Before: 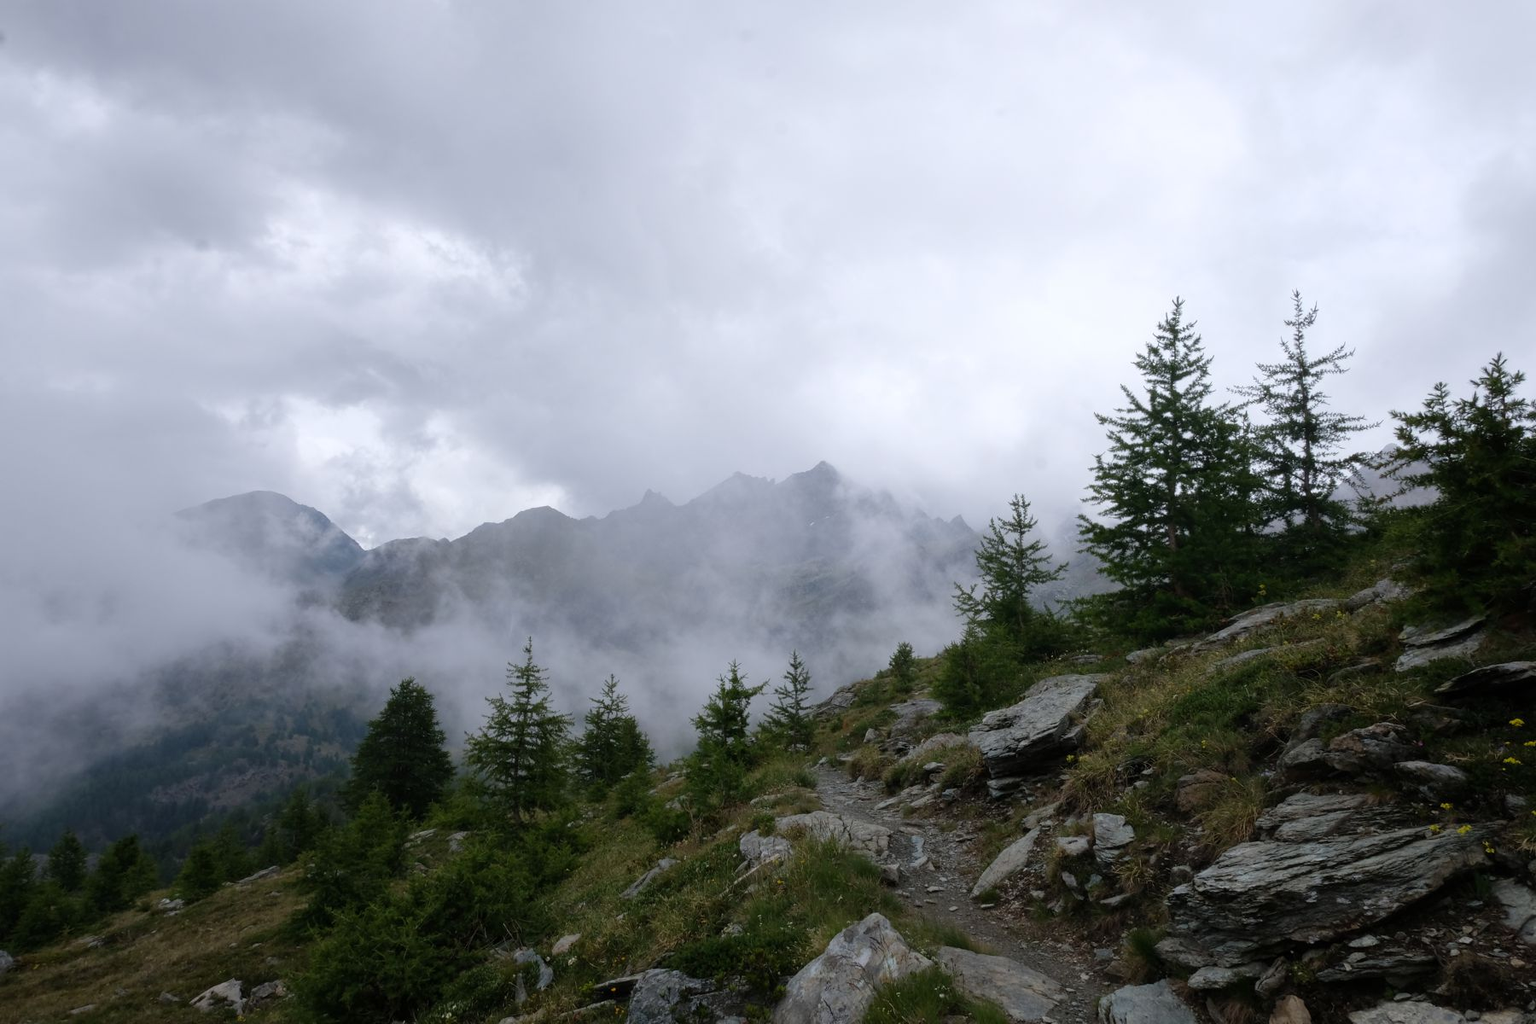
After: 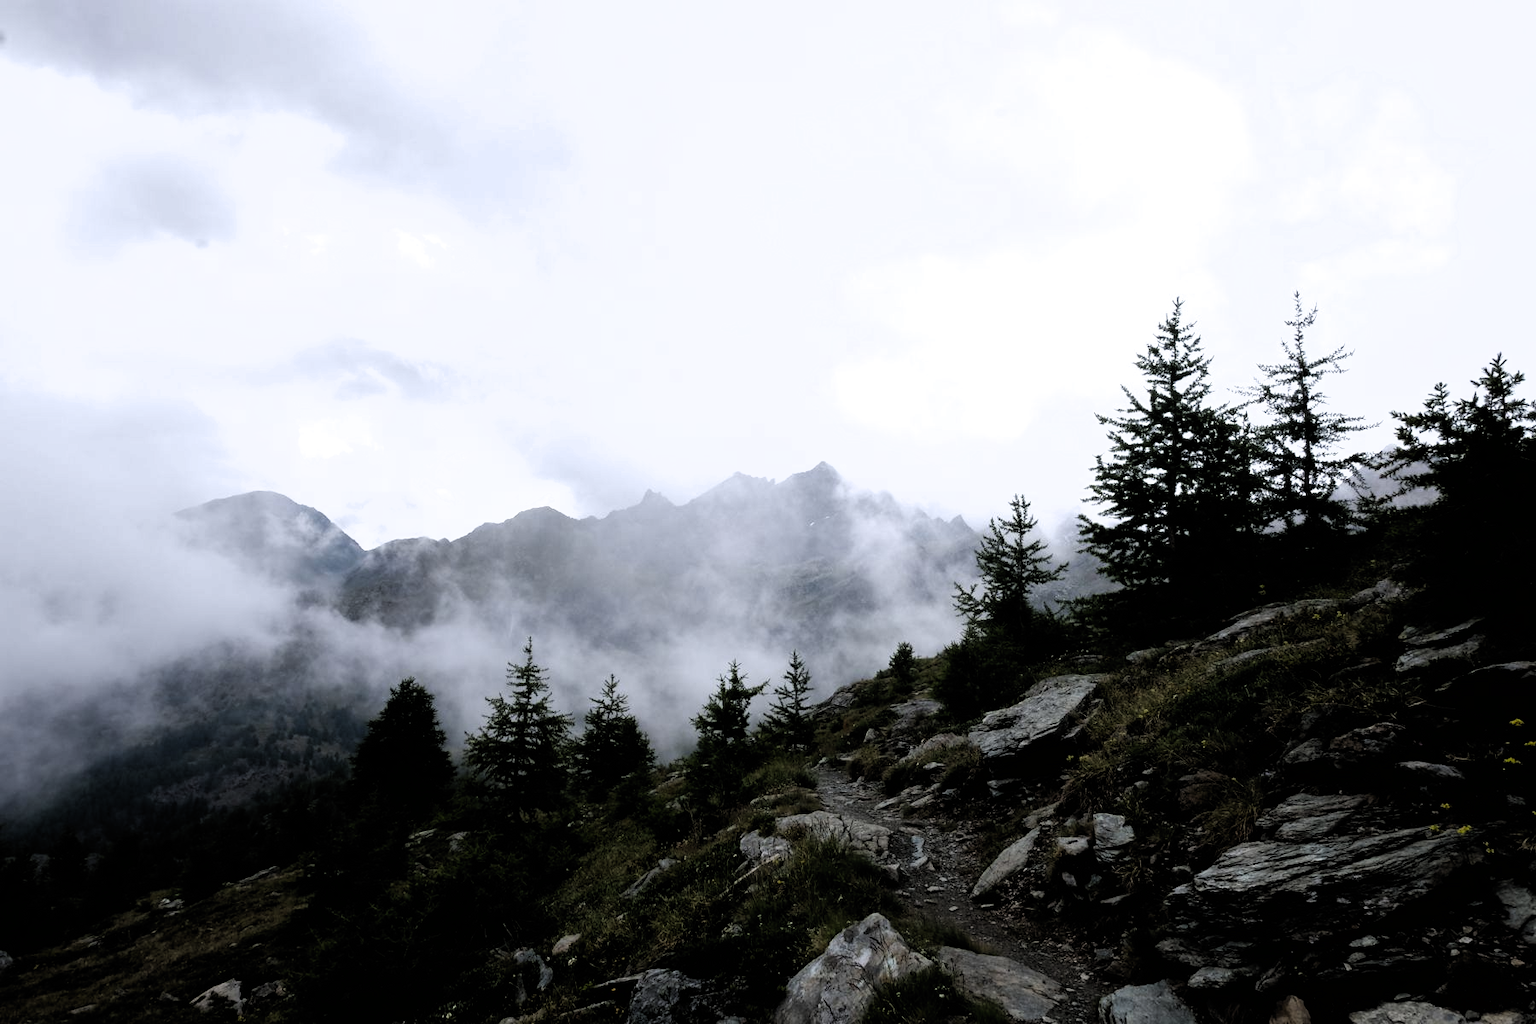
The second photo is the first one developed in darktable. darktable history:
filmic rgb: black relative exposure -8.3 EV, white relative exposure 2.23 EV, hardness 7.18, latitude 85.02%, contrast 1.7, highlights saturation mix -4.38%, shadows ↔ highlights balance -2.33%, color science v6 (2022)
